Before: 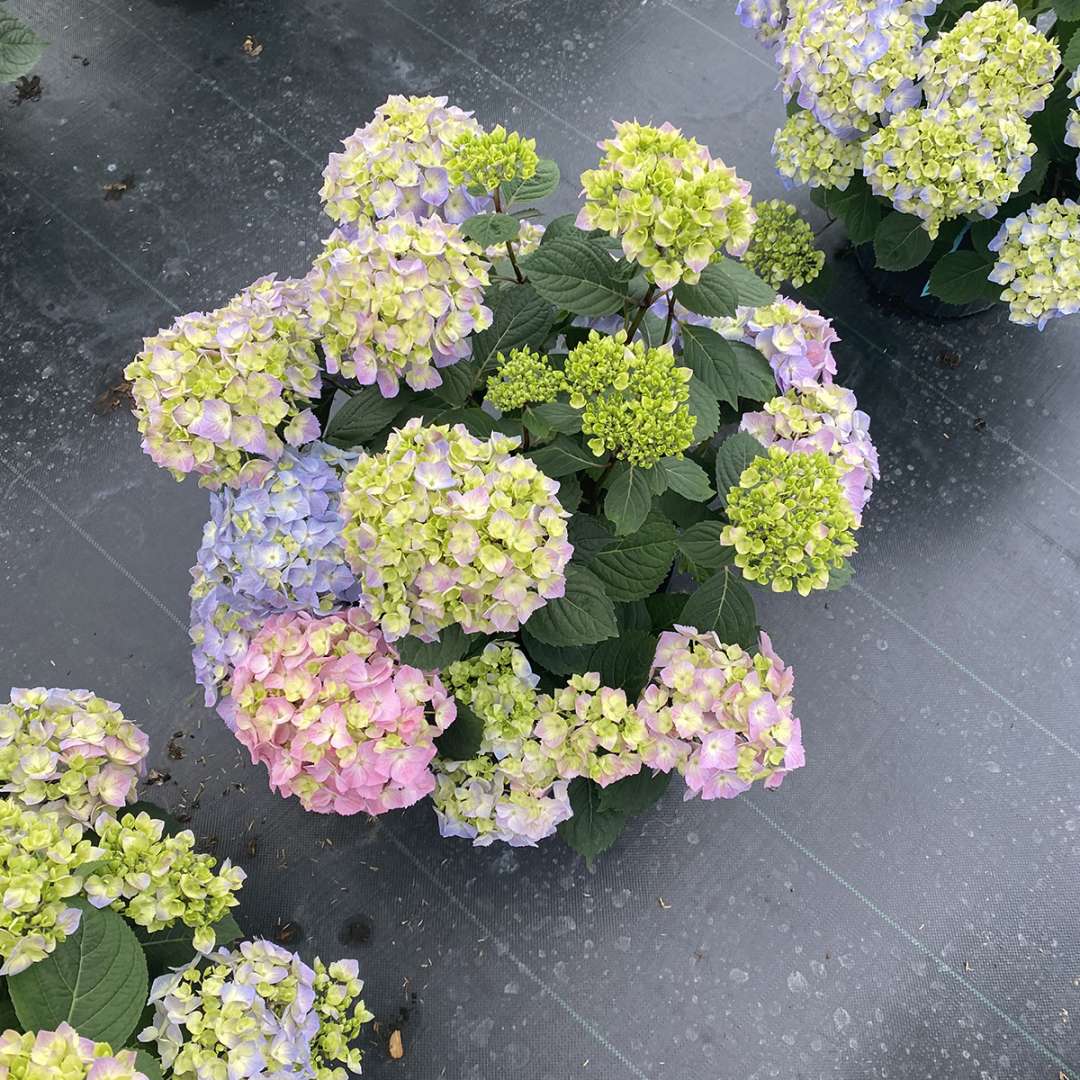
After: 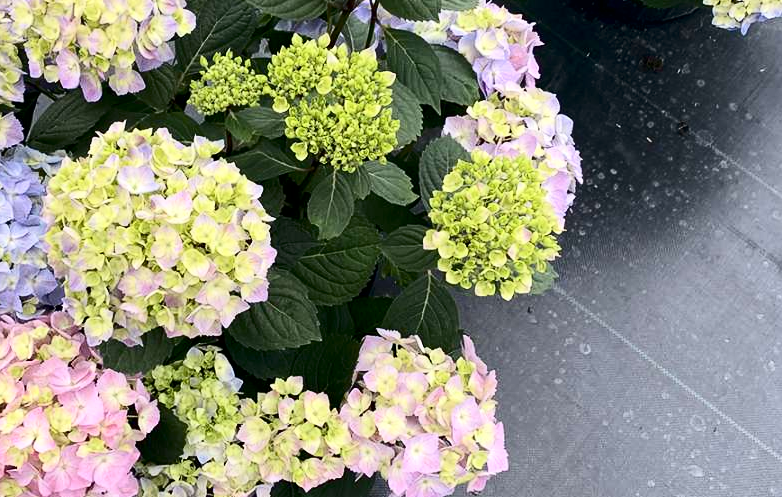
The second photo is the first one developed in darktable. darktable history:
contrast brightness saturation: contrast 0.289
crop and rotate: left 27.573%, top 27.451%, bottom 26.474%
exposure: black level correction 0.005, exposure 0.016 EV, compensate exposure bias true, compensate highlight preservation false
